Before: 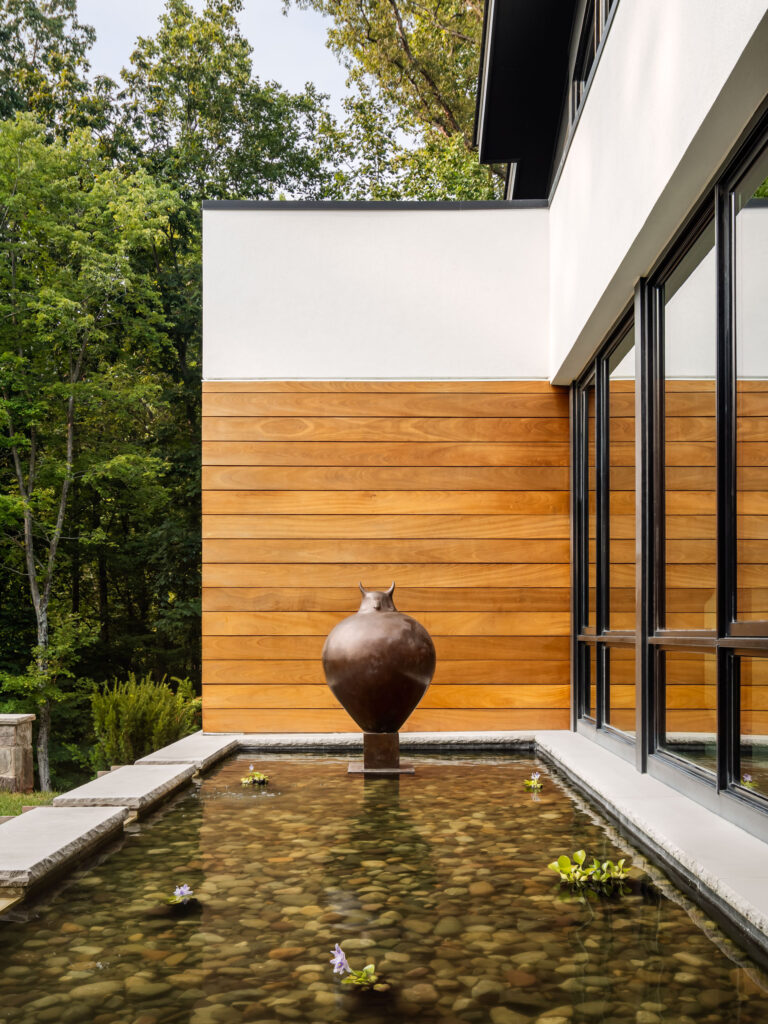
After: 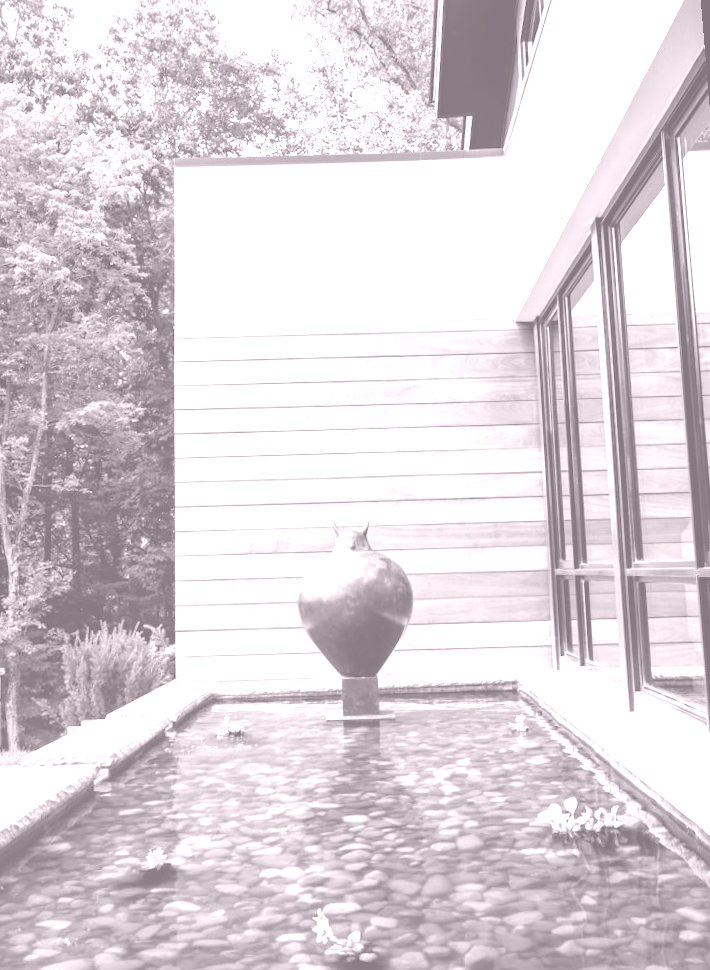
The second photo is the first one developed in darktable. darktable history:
rotate and perspective: rotation -1.68°, lens shift (vertical) -0.146, crop left 0.049, crop right 0.912, crop top 0.032, crop bottom 0.96
colorize: hue 25.2°, saturation 83%, source mix 82%, lightness 79%, version 1
